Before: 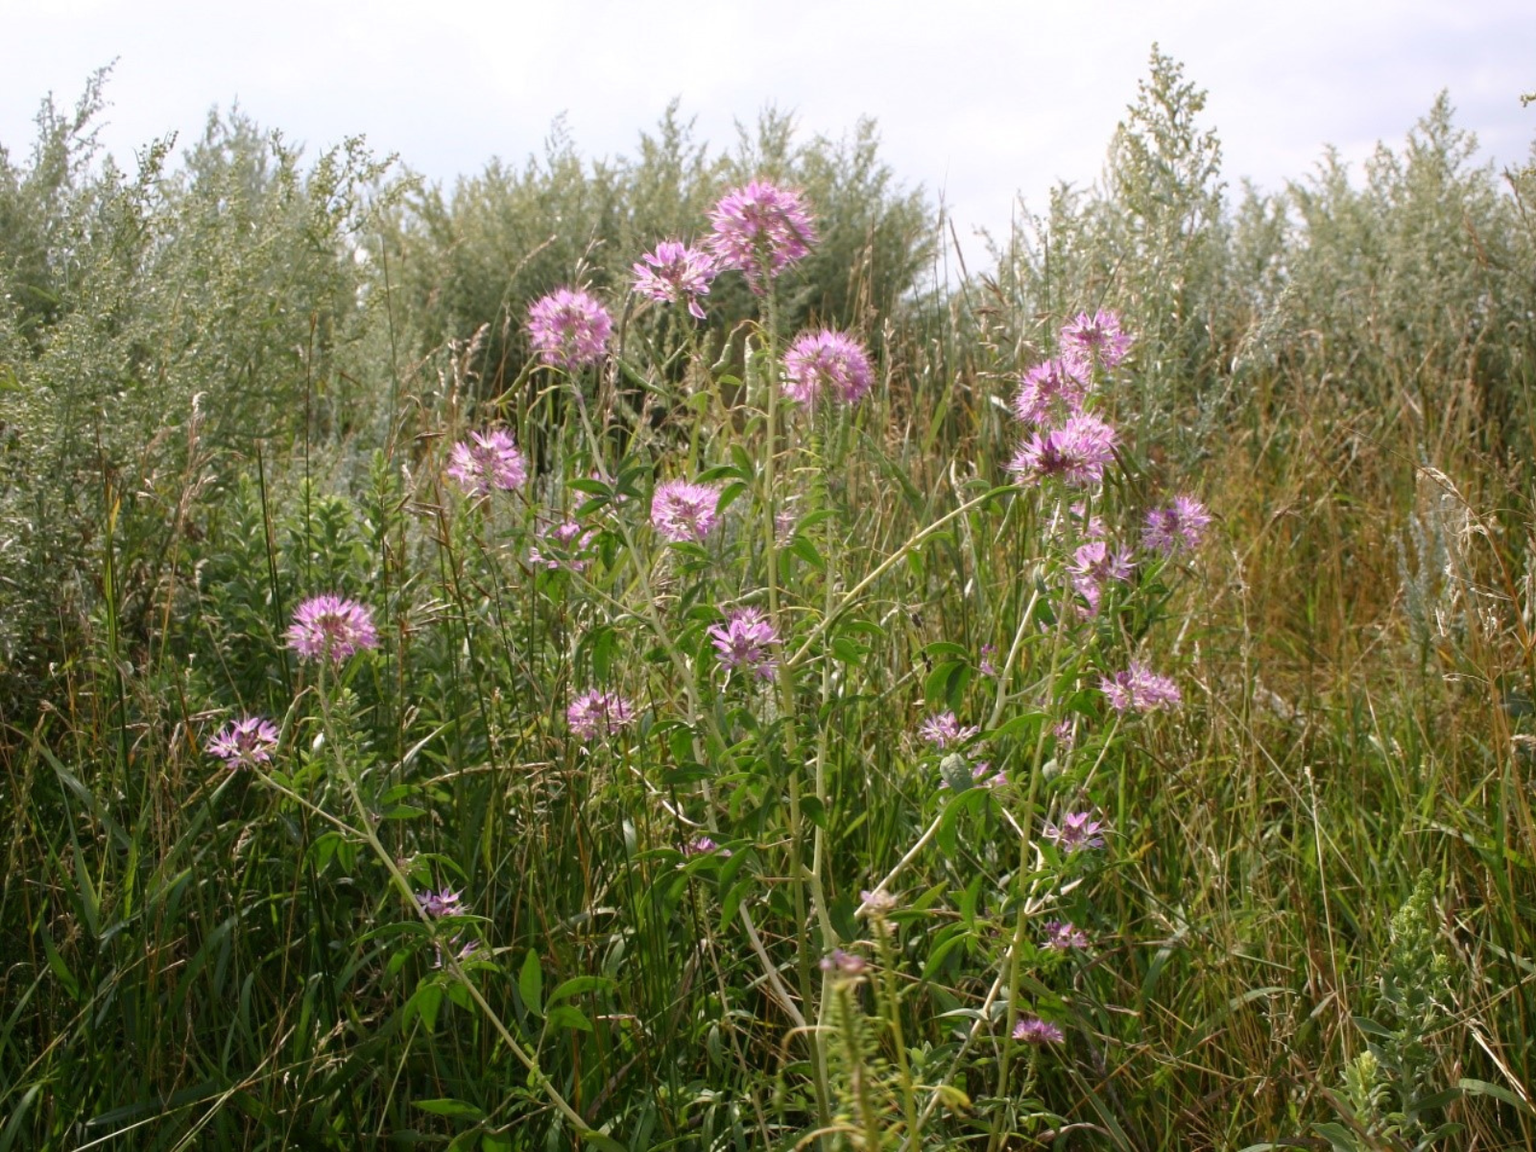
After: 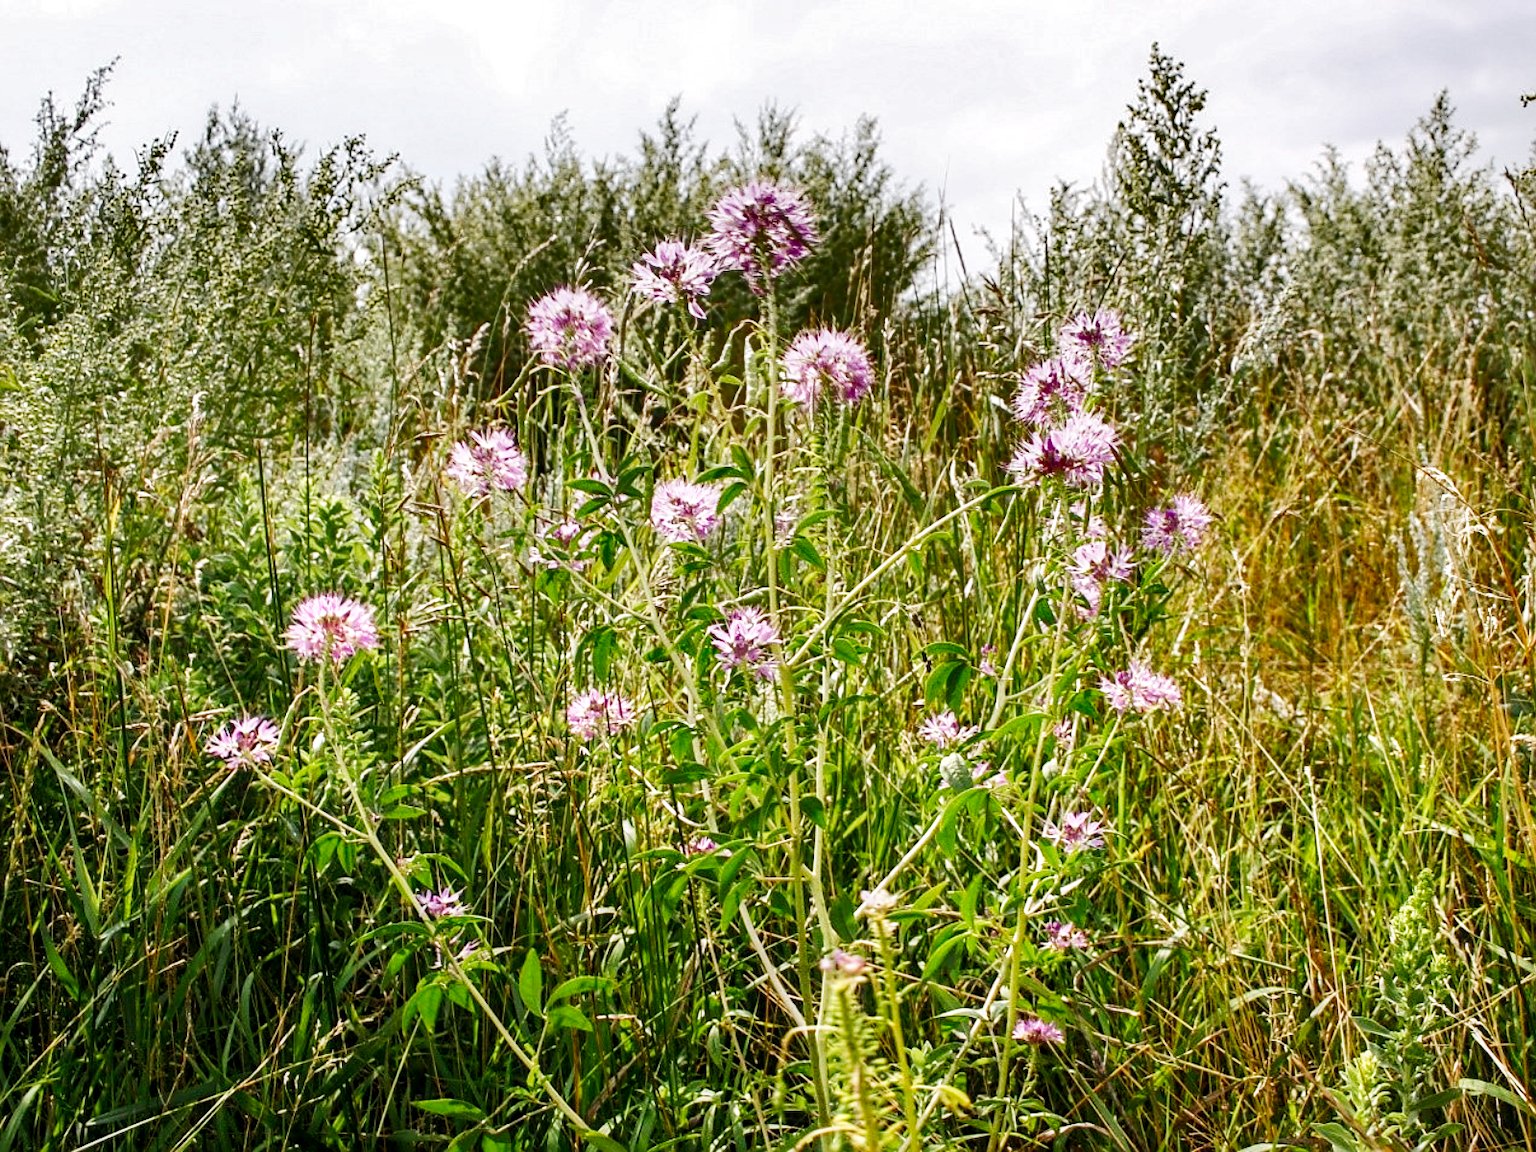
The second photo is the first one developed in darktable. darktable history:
sharpen: on, module defaults
base curve: curves: ch0 [(0, 0) (0, 0.001) (0.001, 0.001) (0.004, 0.002) (0.007, 0.004) (0.015, 0.013) (0.033, 0.045) (0.052, 0.096) (0.075, 0.17) (0.099, 0.241) (0.163, 0.42) (0.219, 0.55) (0.259, 0.616) (0.327, 0.722) (0.365, 0.765) (0.522, 0.873) (0.547, 0.881) (0.689, 0.919) (0.826, 0.952) (1, 1)], preserve colors none
local contrast: on, module defaults
shadows and highlights: shadows 18.54, highlights -84.2, soften with gaussian
tone equalizer: on, module defaults
